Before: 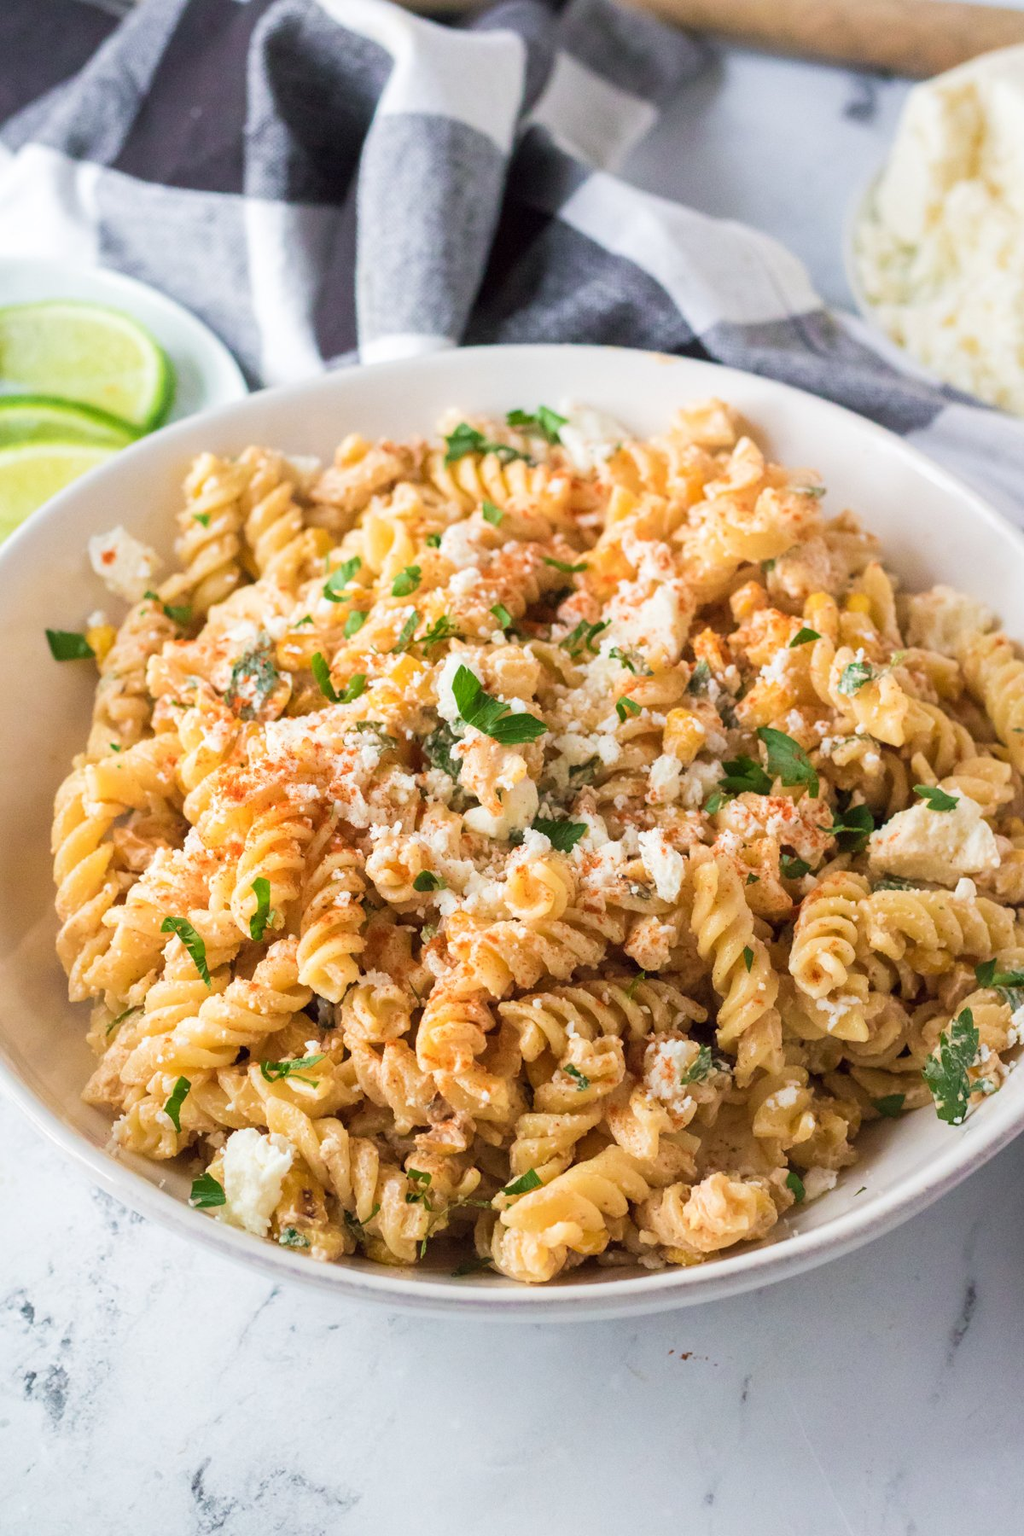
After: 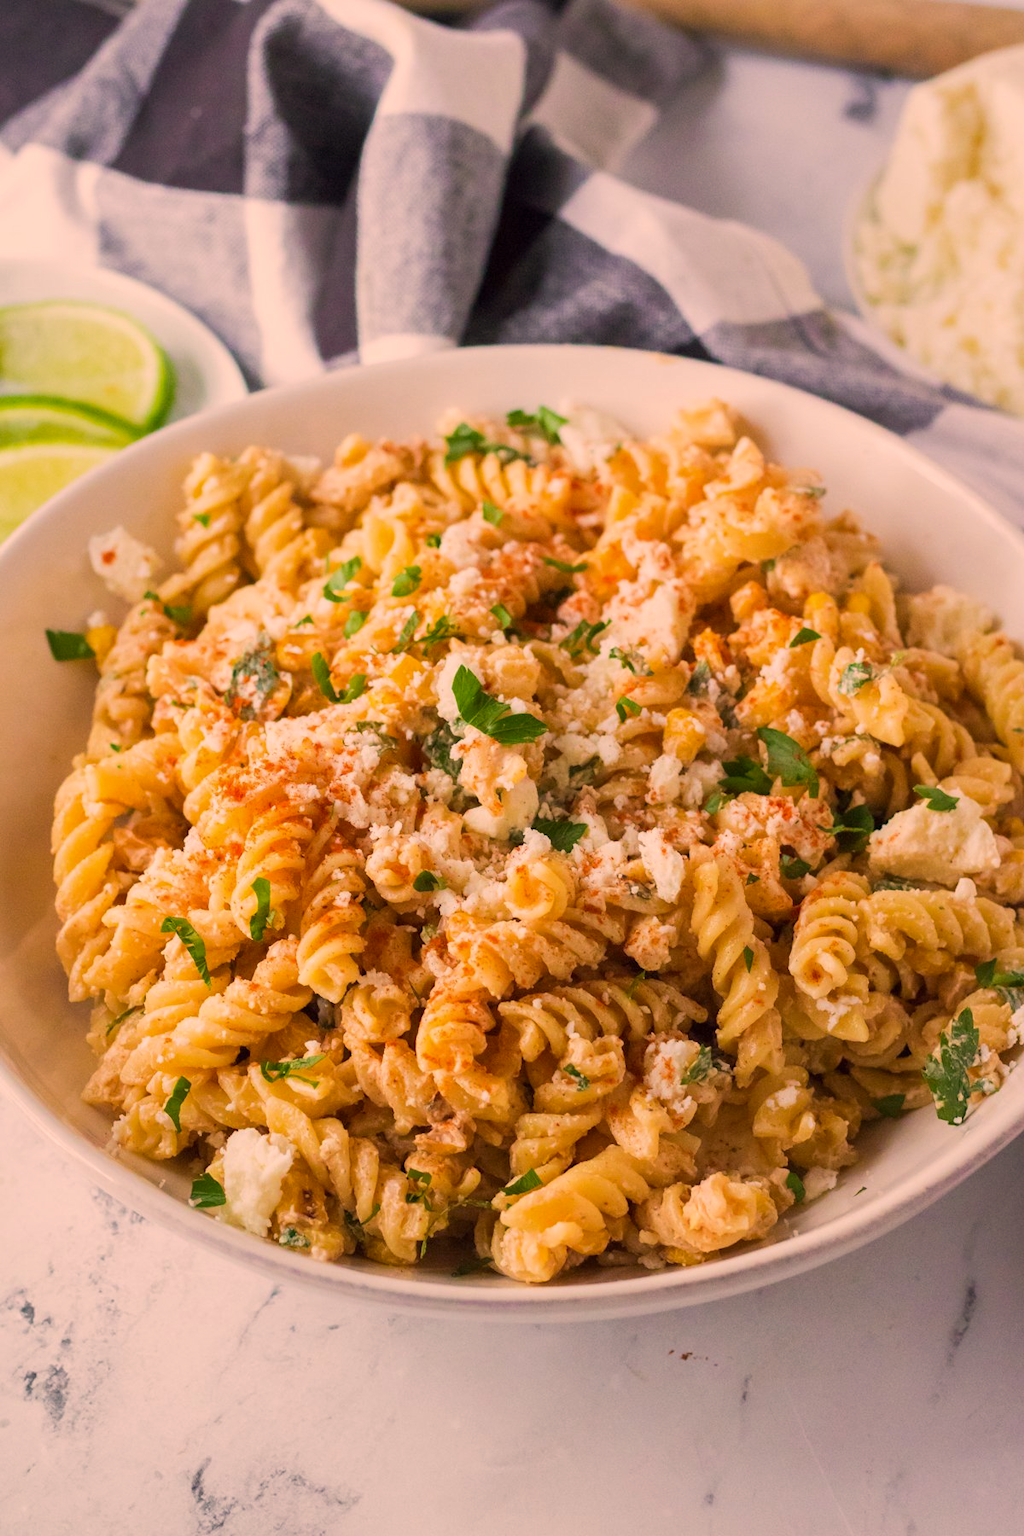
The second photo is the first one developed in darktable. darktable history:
shadows and highlights: radius 121.15, shadows 21.83, white point adjustment -9.67, highlights -14.48, soften with gaussian
color correction: highlights a* 17.5, highlights b* 18.76
tone equalizer: -7 EV 0.127 EV
